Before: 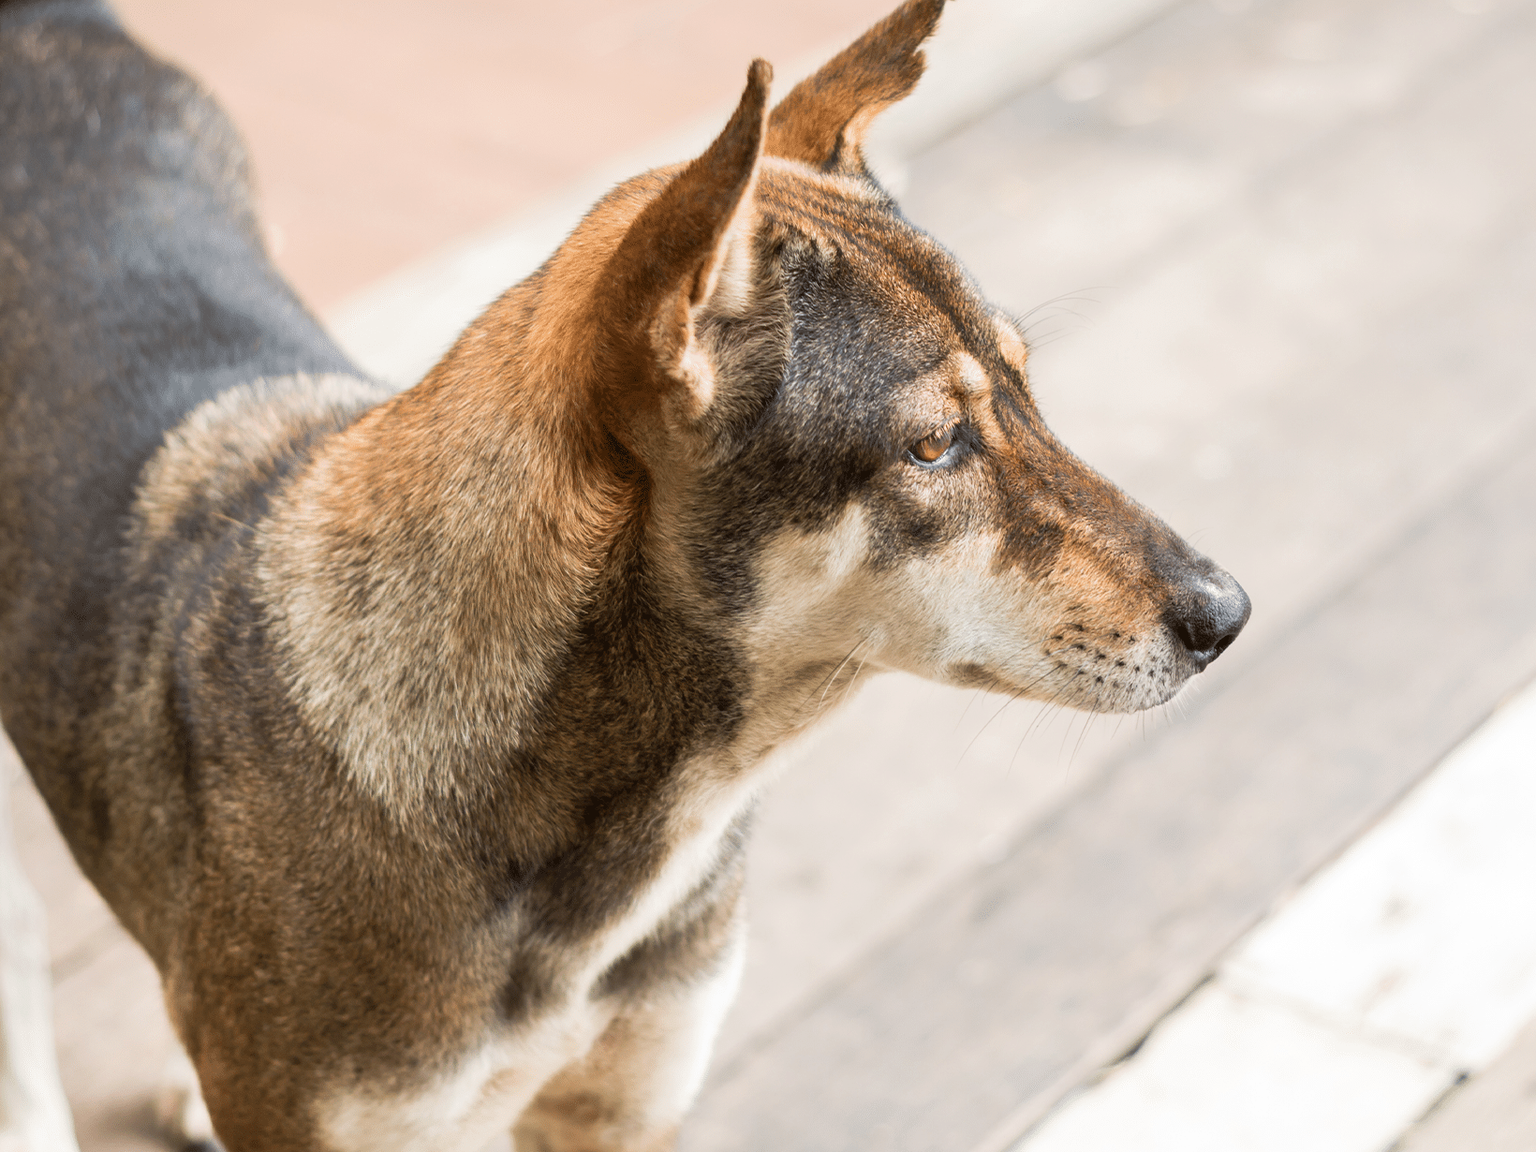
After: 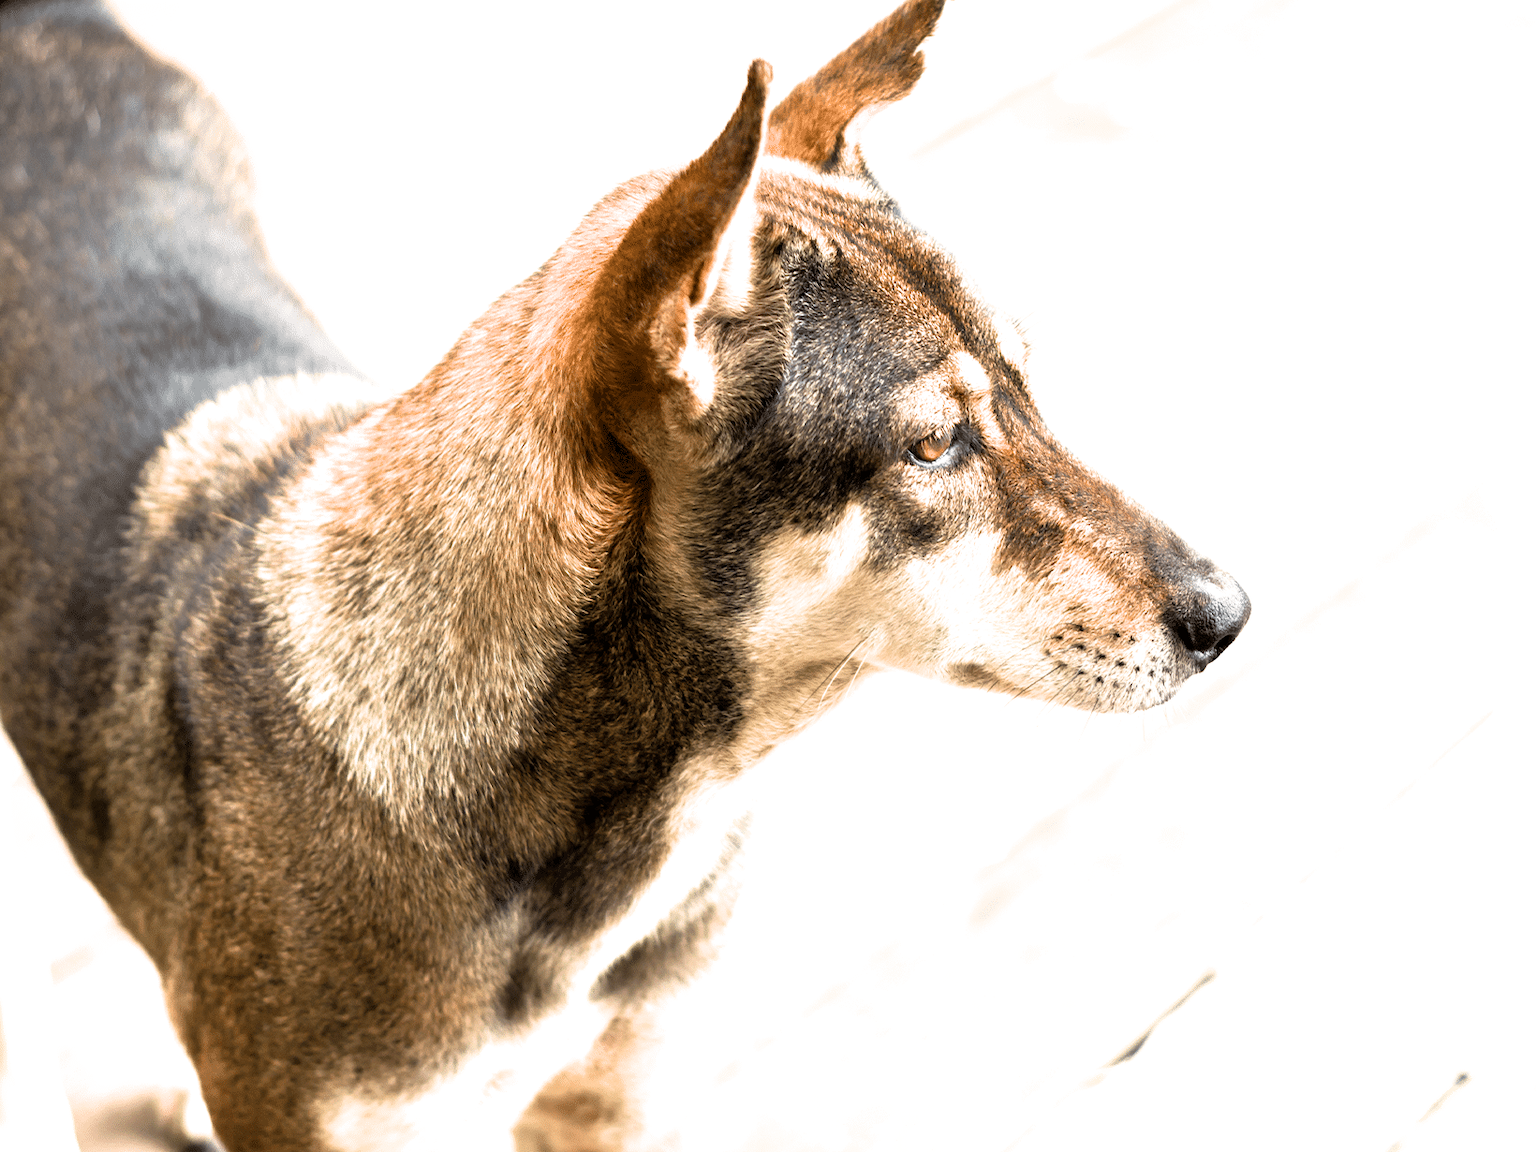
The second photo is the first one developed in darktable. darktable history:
color balance rgb: power › hue 307.96°, highlights gain › chroma 2.083%, highlights gain › hue 74.62°, perceptual saturation grading › global saturation 1.482%, perceptual saturation grading › highlights -2.075%, perceptual saturation grading › mid-tones 4.556%, perceptual saturation grading › shadows 8.593%, global vibrance 10.884%
exposure: black level correction 0.001, exposure 0.499 EV, compensate highlight preservation false
filmic rgb: black relative exposure -8.18 EV, white relative exposure 2.2 EV, target white luminance 99.99%, hardness 7.12, latitude 74.55%, contrast 1.319, highlights saturation mix -1.66%, shadows ↔ highlights balance 29.83%
